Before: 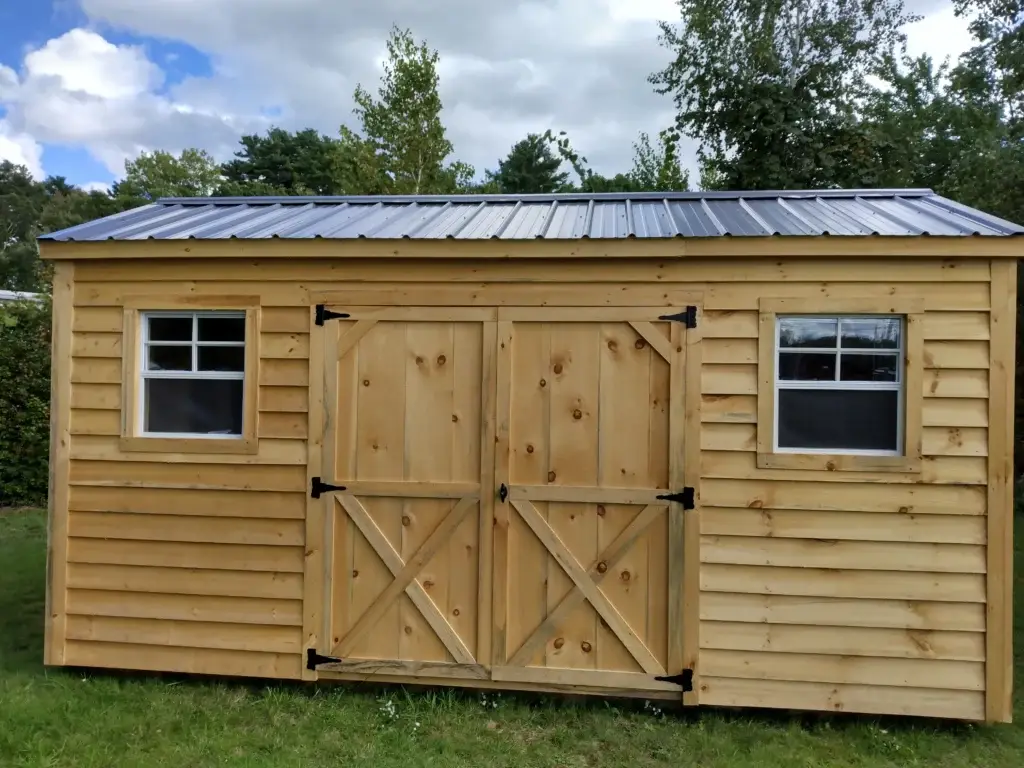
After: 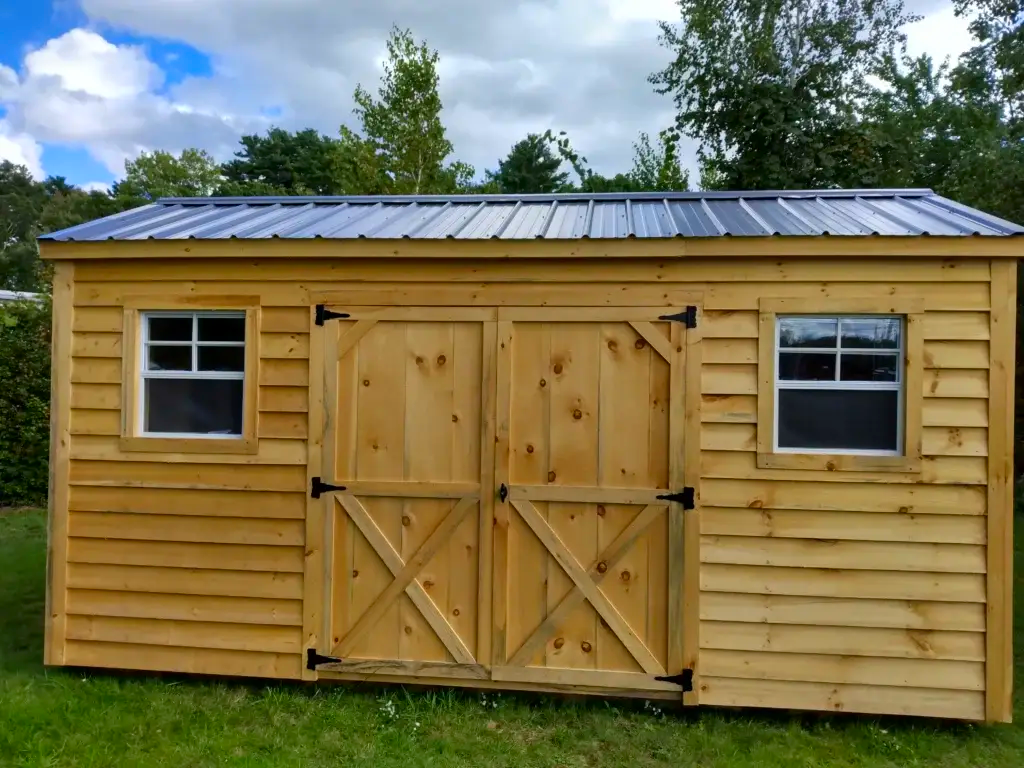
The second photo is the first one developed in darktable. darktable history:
contrast brightness saturation: brightness -0.022, saturation 0.355
